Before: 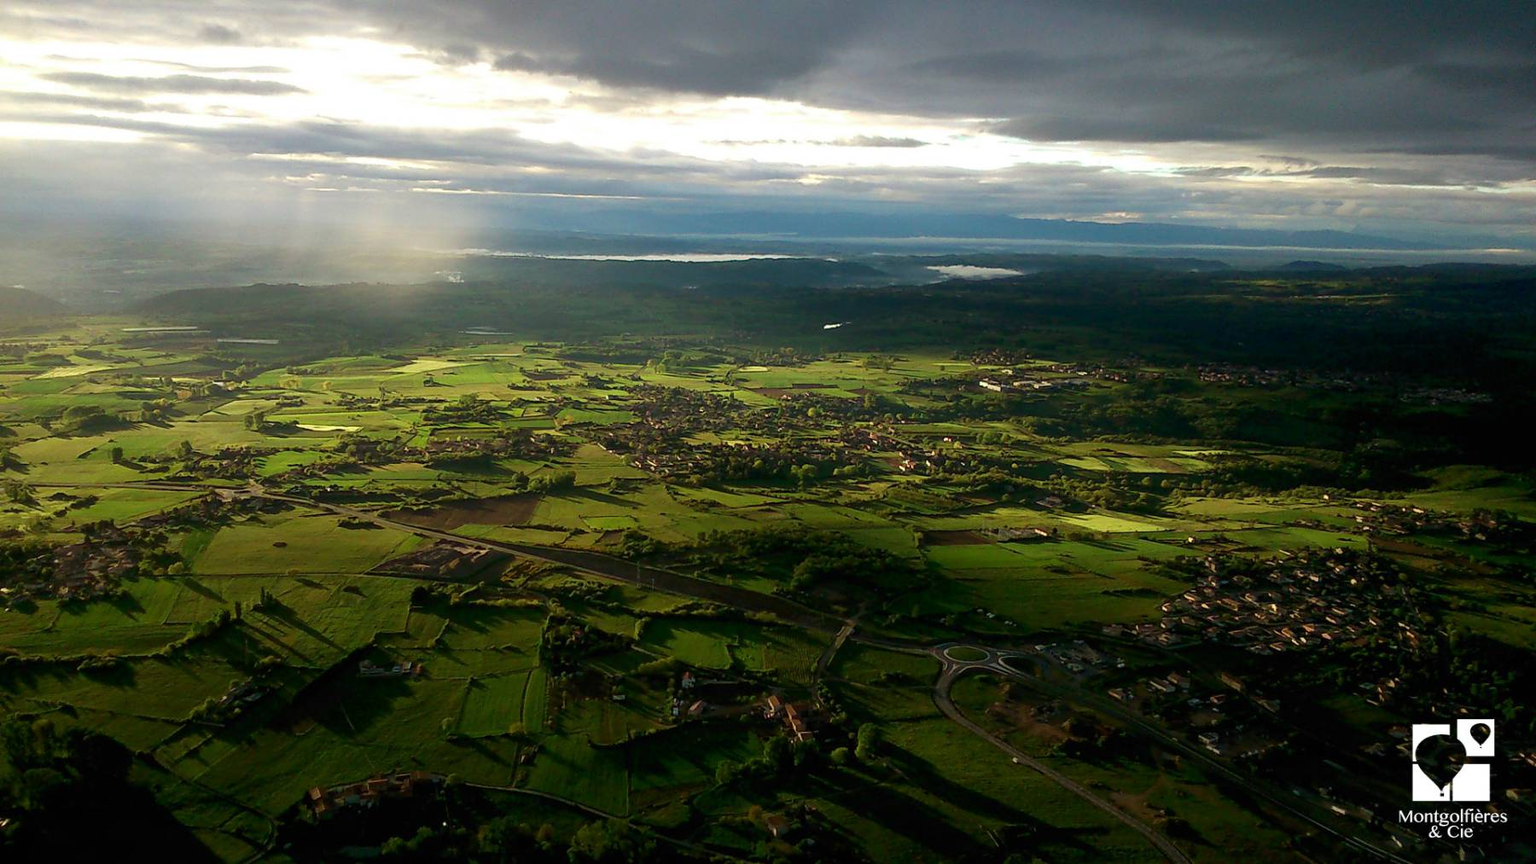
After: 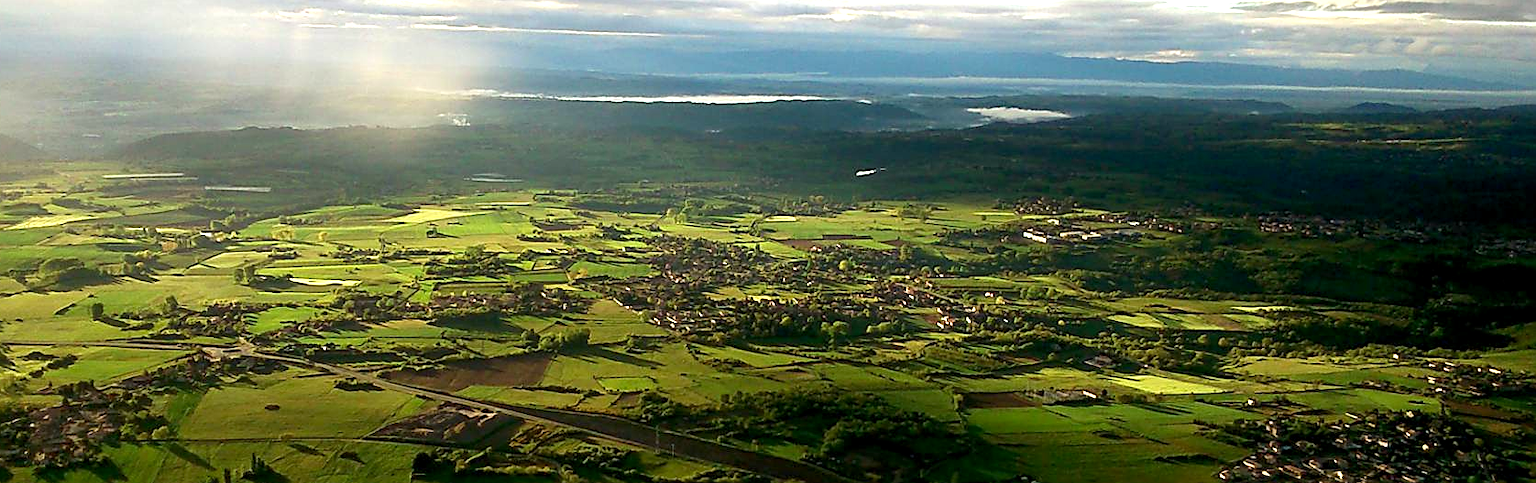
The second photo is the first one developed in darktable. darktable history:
crop: left 1.744%, top 19.225%, right 5.069%, bottom 28.357%
sharpen: on, module defaults
exposure: black level correction 0.001, exposure 0.675 EV, compensate highlight preservation false
